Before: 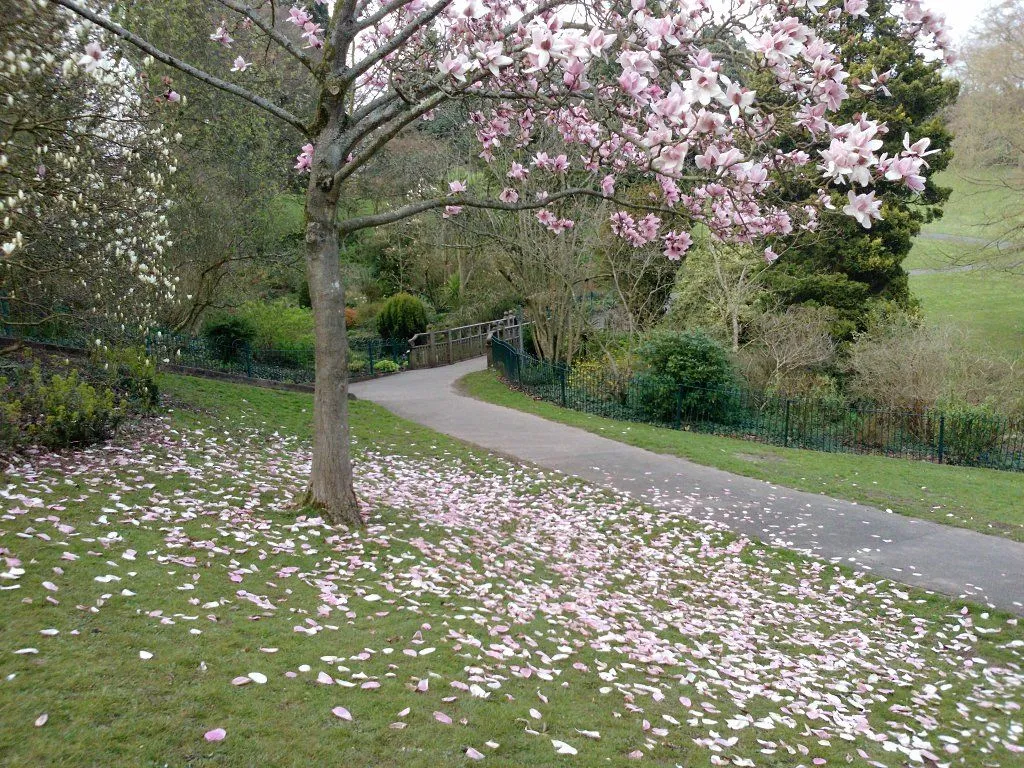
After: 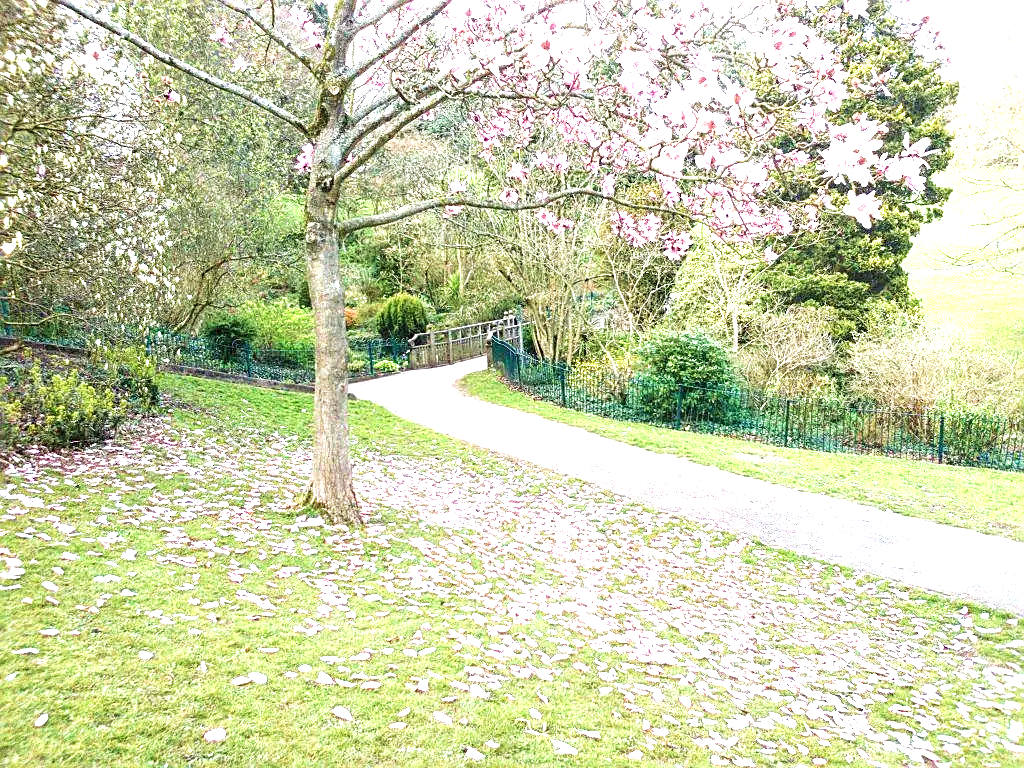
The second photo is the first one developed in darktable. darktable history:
sharpen: on, module defaults
exposure: exposure 2.035 EV, compensate exposure bias true, compensate highlight preservation false
velvia: on, module defaults
local contrast: on, module defaults
